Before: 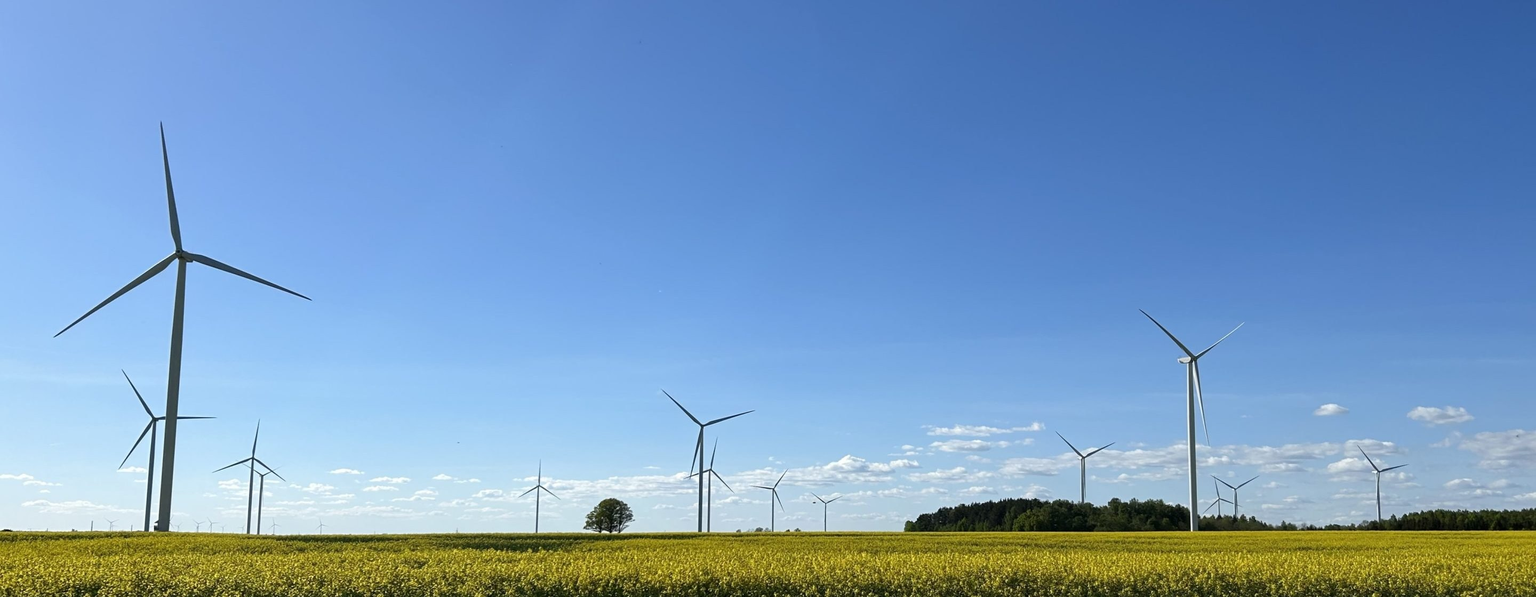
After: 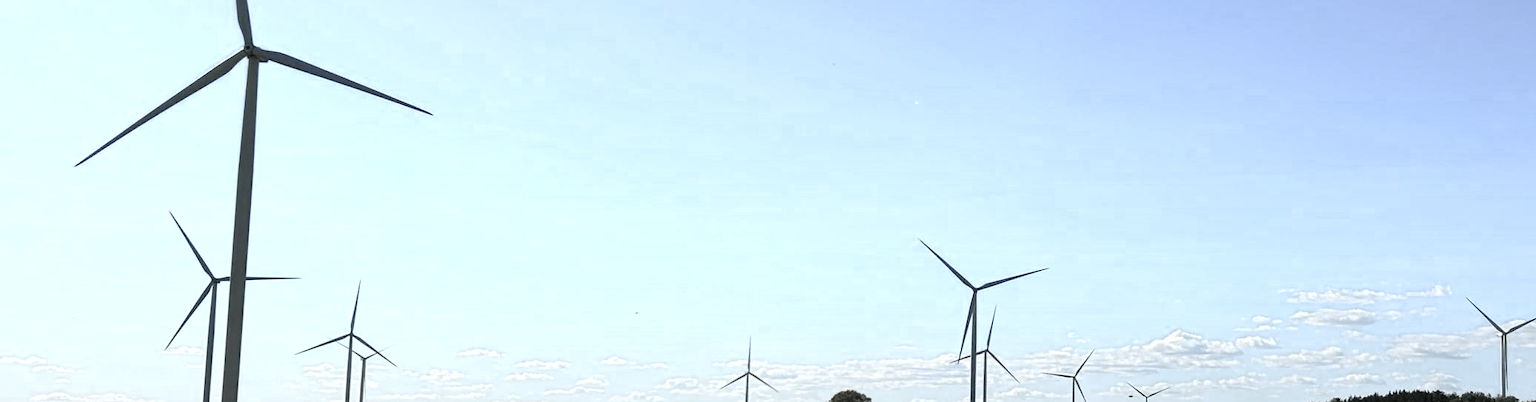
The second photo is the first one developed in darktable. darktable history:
crop: top 36.498%, right 27.964%, bottom 14.995%
color zones: curves: ch0 [(0, 0.613) (0.01, 0.613) (0.245, 0.448) (0.498, 0.529) (0.642, 0.665) (0.879, 0.777) (0.99, 0.613)]; ch1 [(0, 0.272) (0.219, 0.127) (0.724, 0.346)]
